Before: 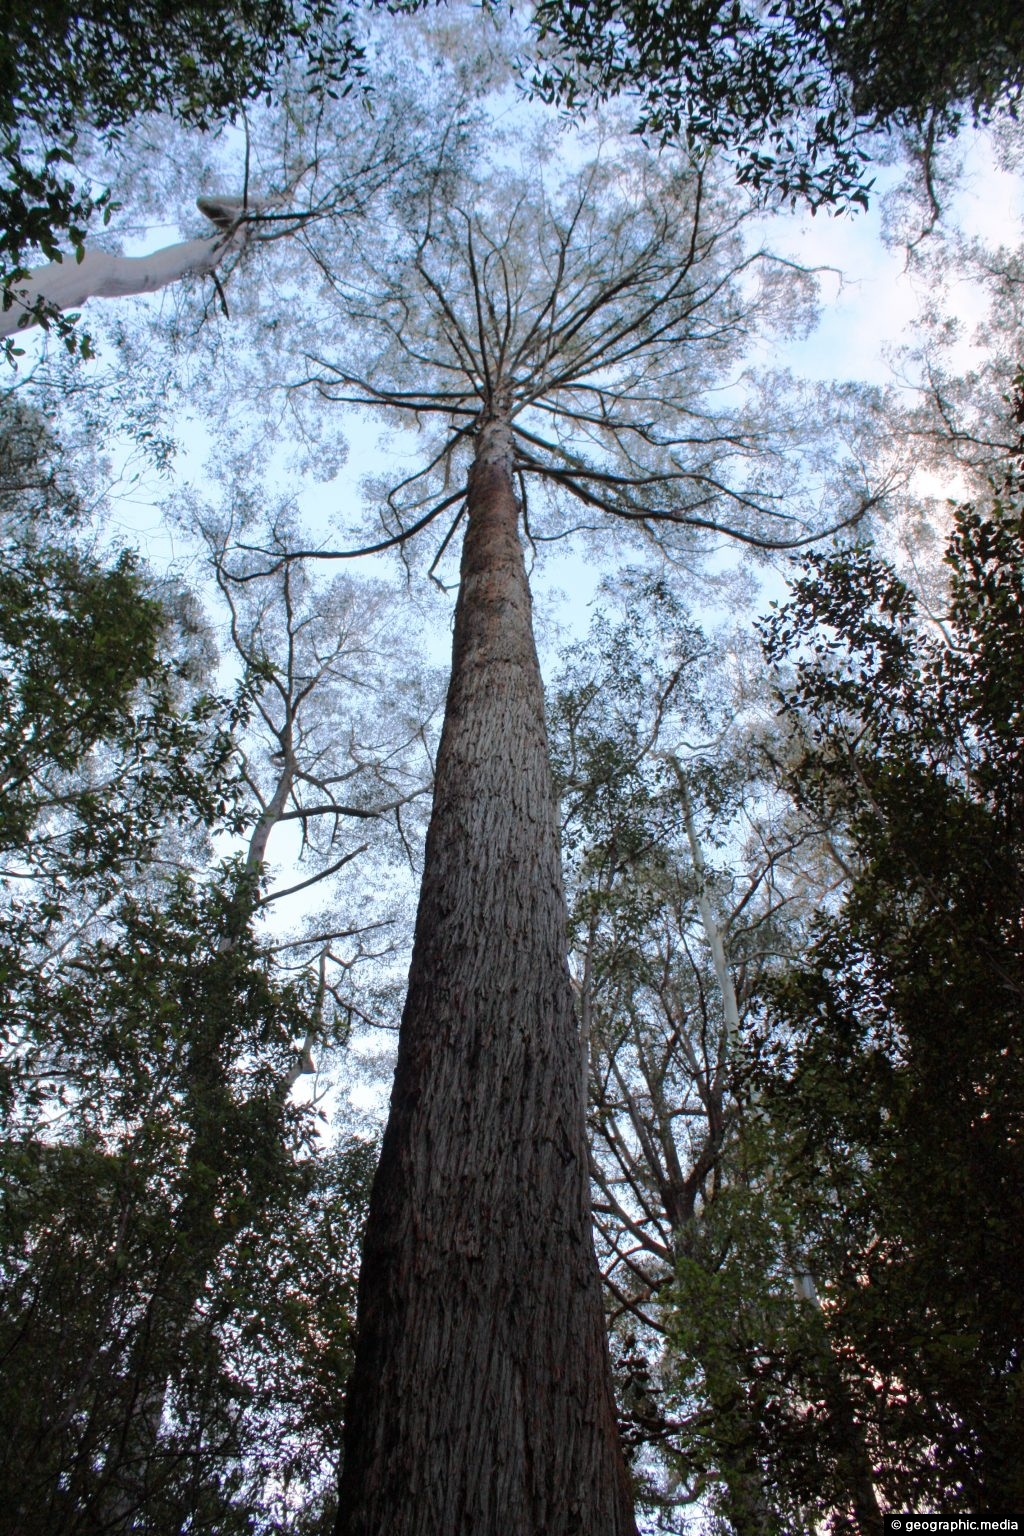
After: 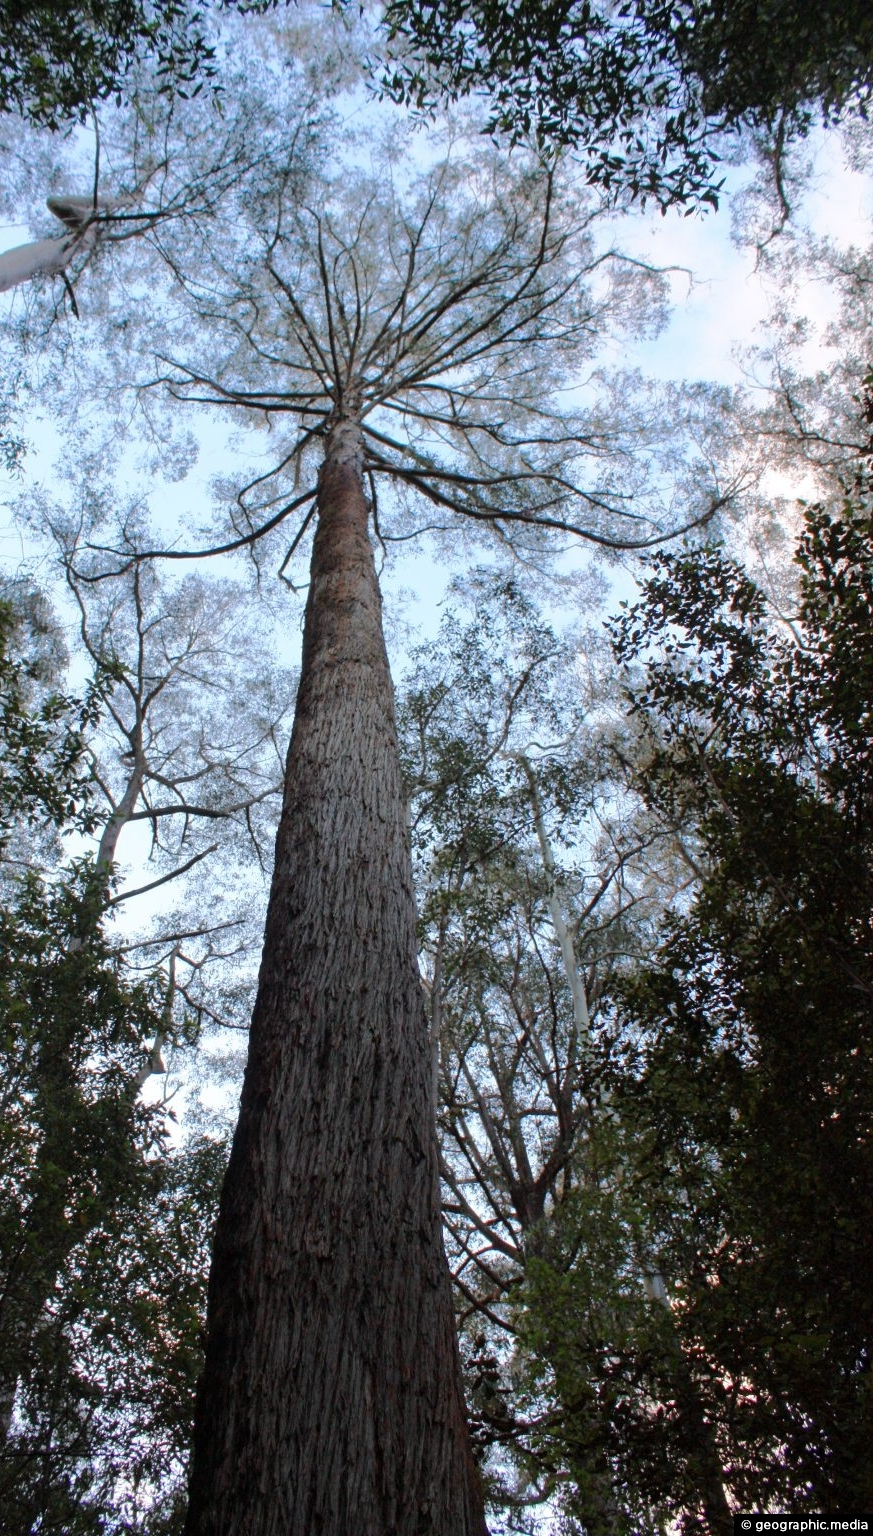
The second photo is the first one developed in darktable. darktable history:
exposure: compensate highlight preservation false
base curve: preserve colors none
crop and rotate: left 14.733%
